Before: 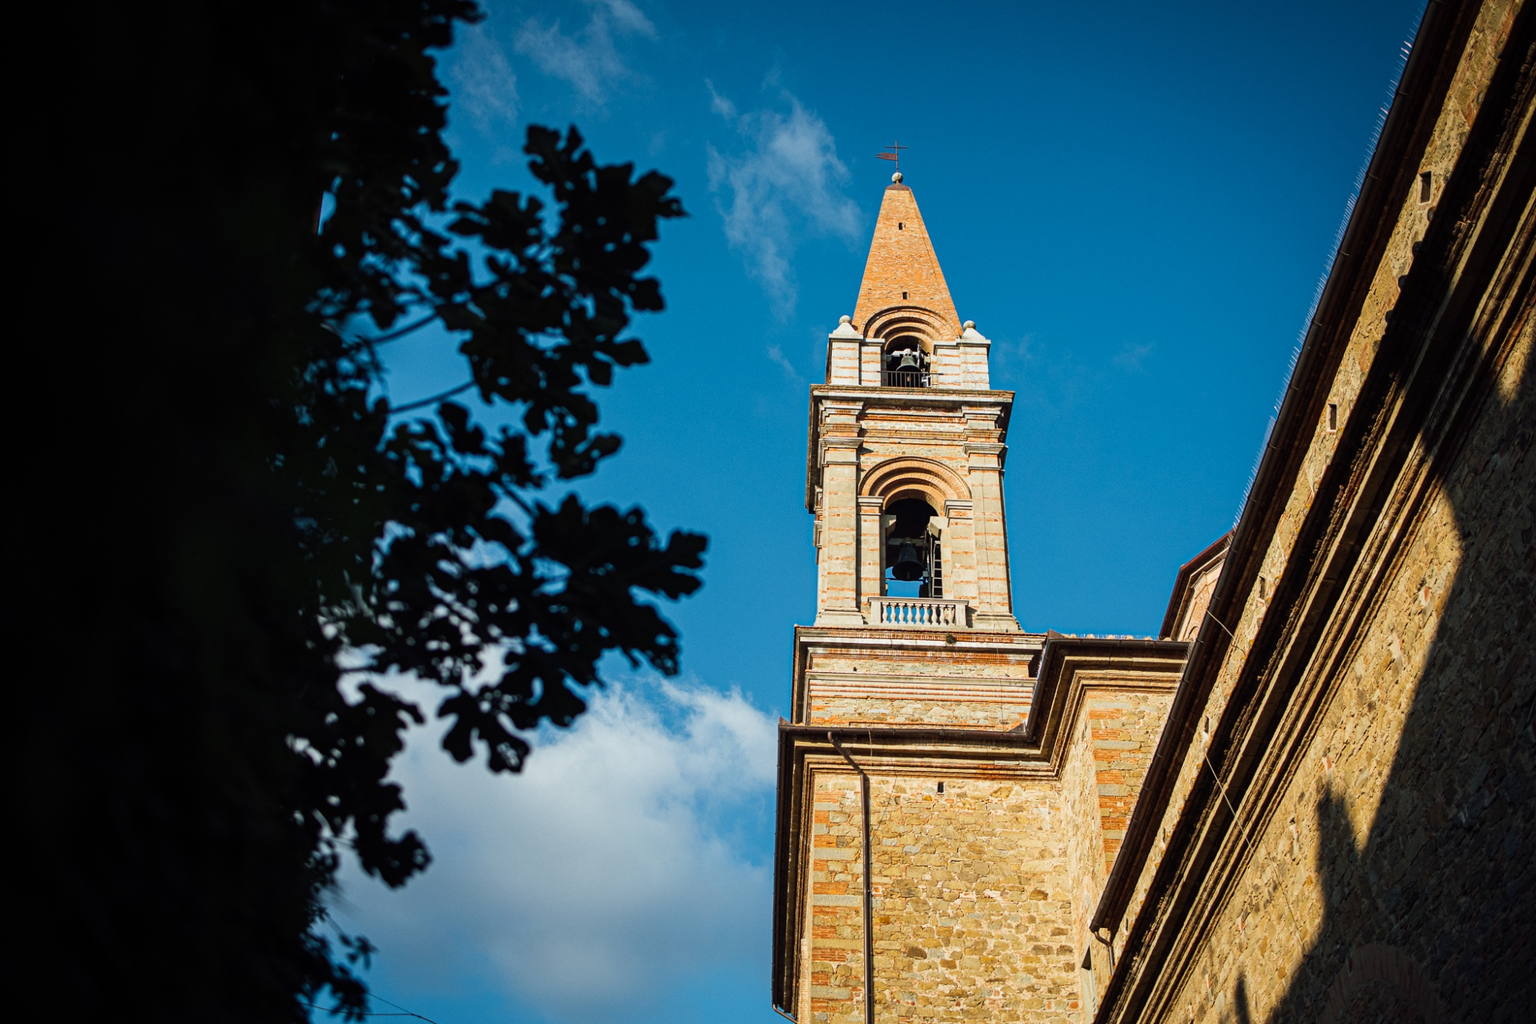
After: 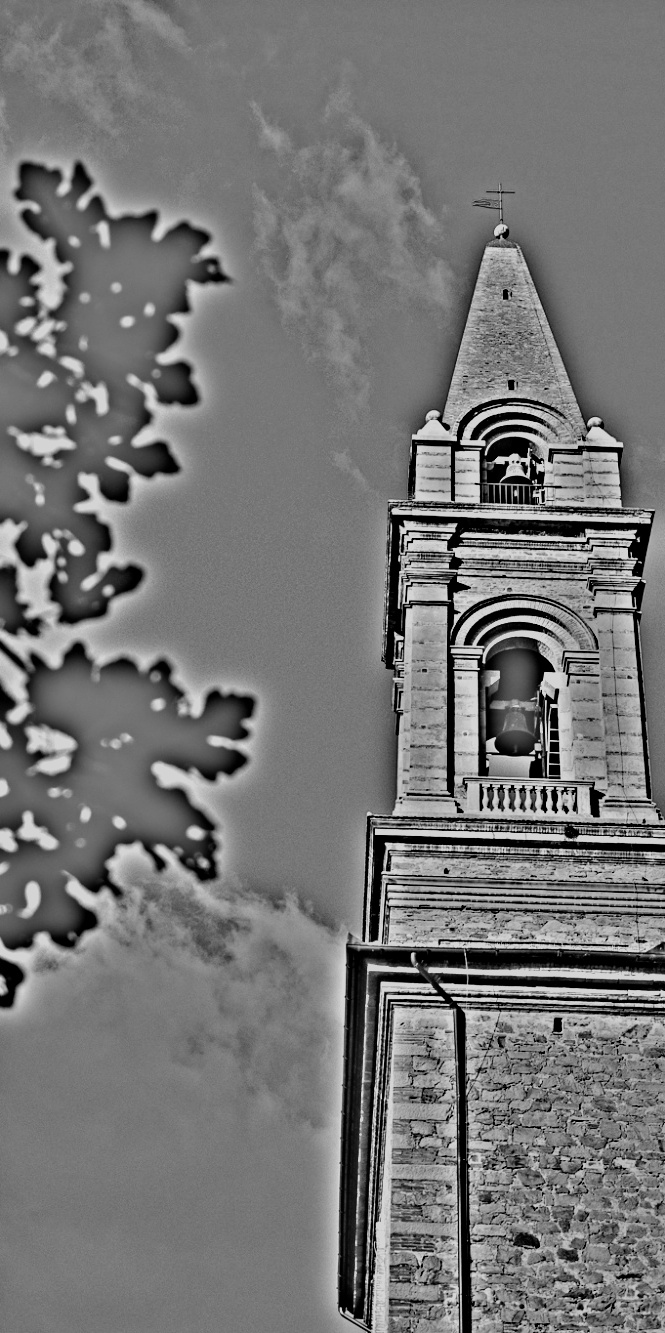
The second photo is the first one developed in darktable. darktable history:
filmic rgb: black relative exposure -7.65 EV, white relative exposure 4.56 EV, hardness 3.61
crop: left 33.36%, right 33.36%
white balance: red 0.978, blue 0.999
highpass: on, module defaults
